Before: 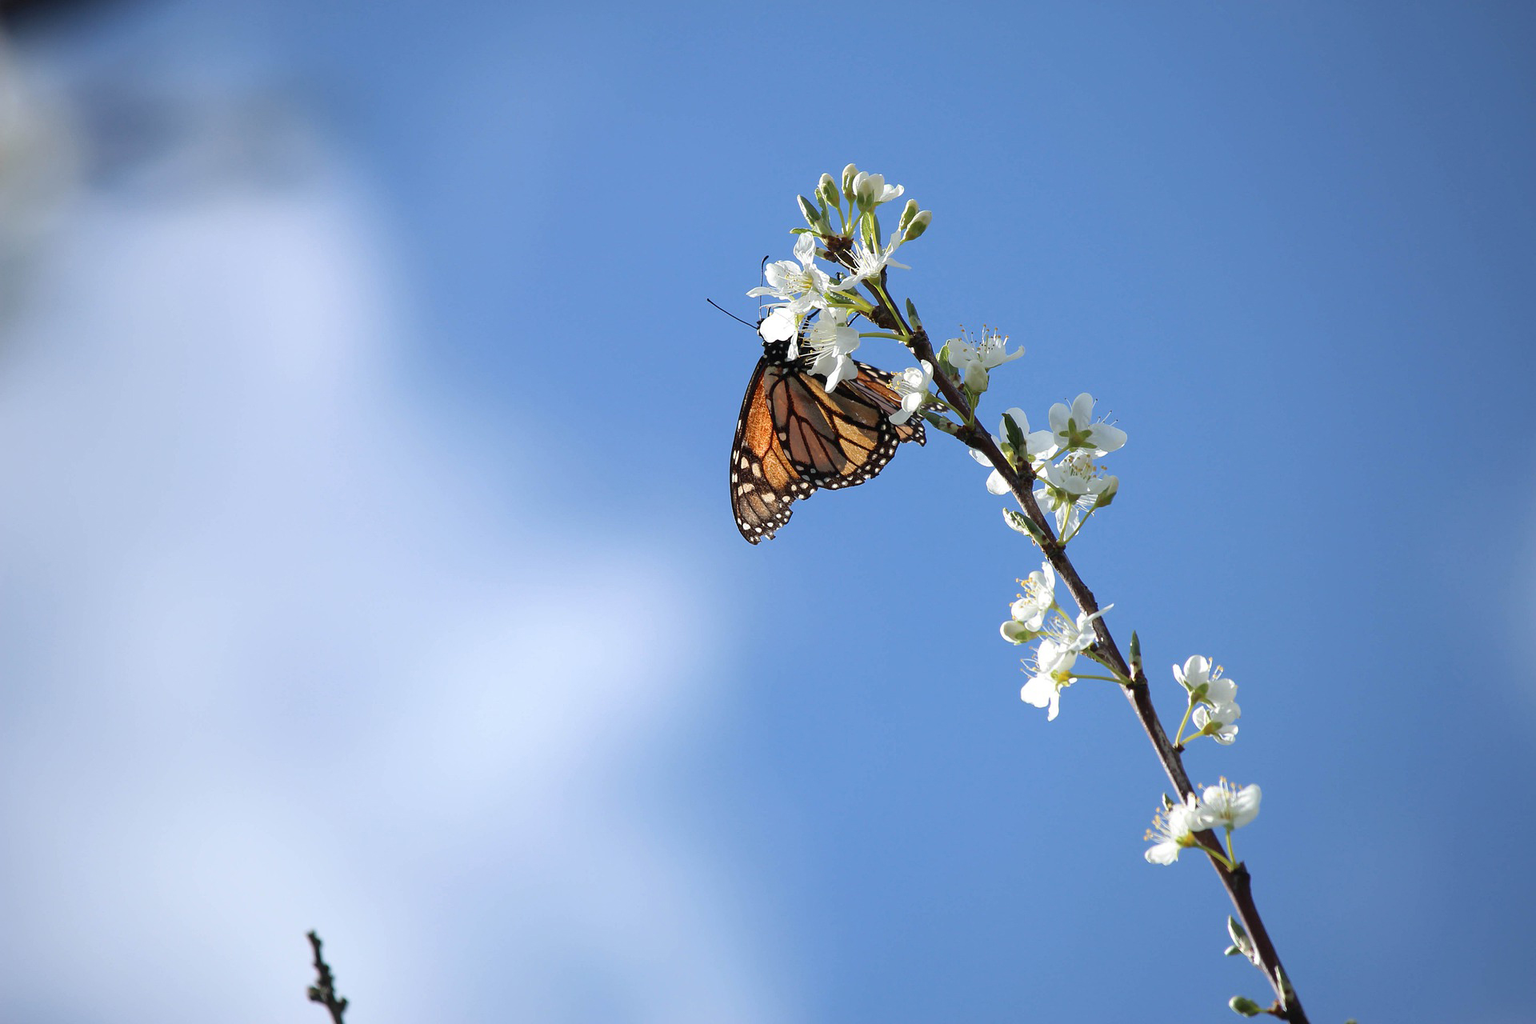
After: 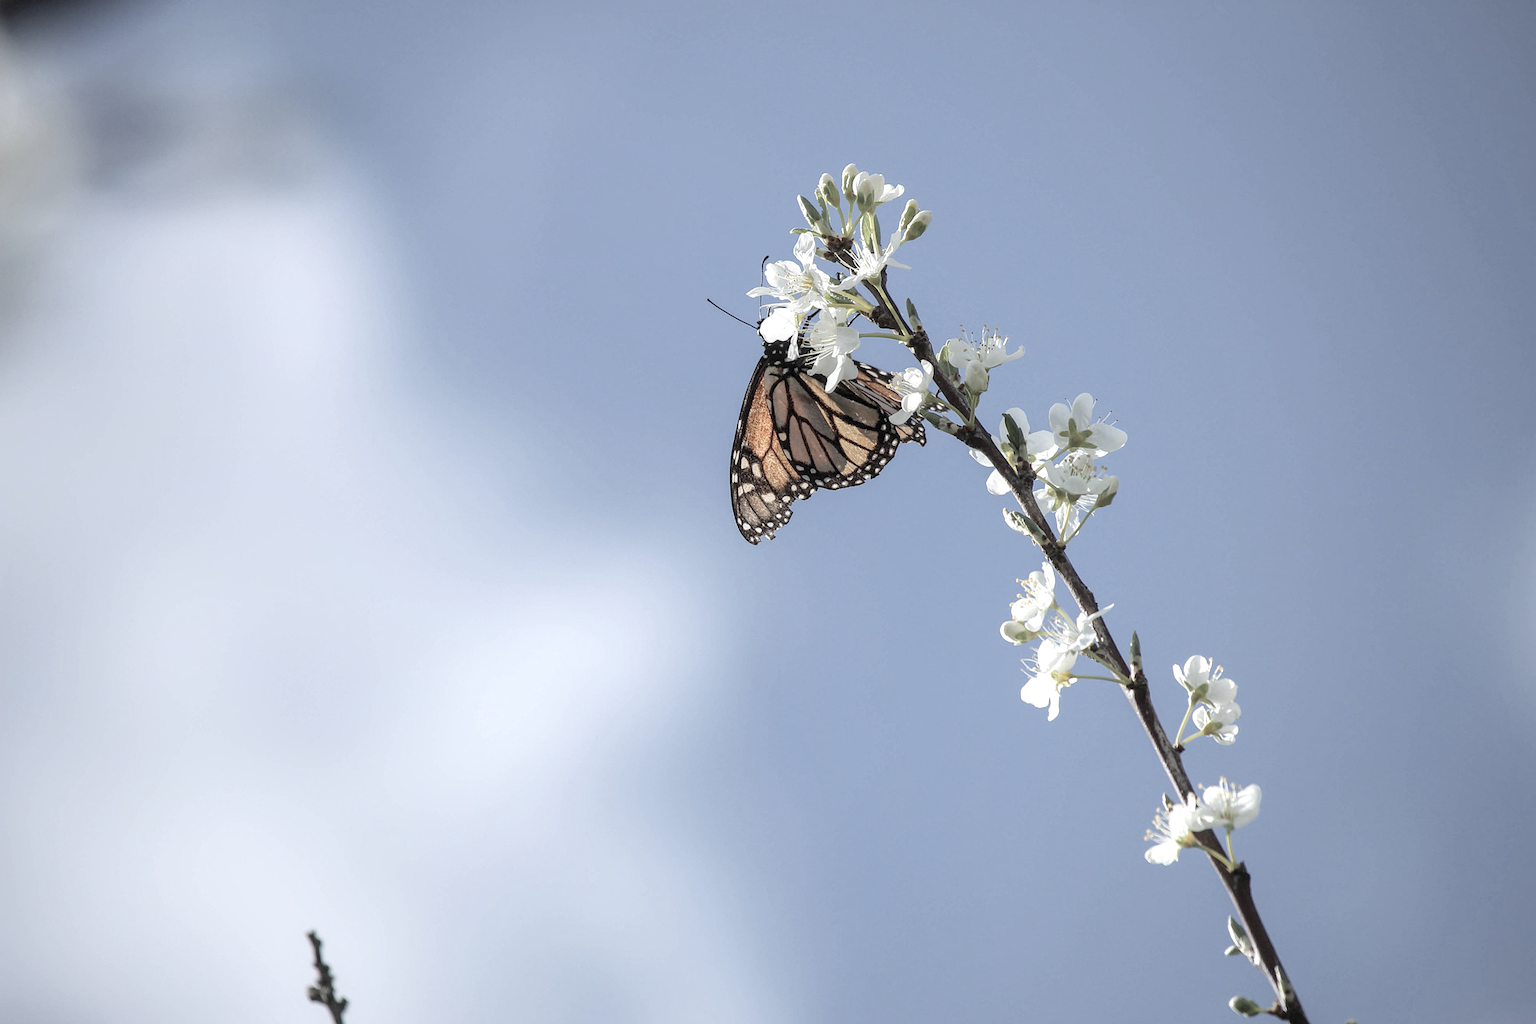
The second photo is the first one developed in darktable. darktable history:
contrast brightness saturation: brightness 0.186, saturation -0.518
local contrast: detail 130%
